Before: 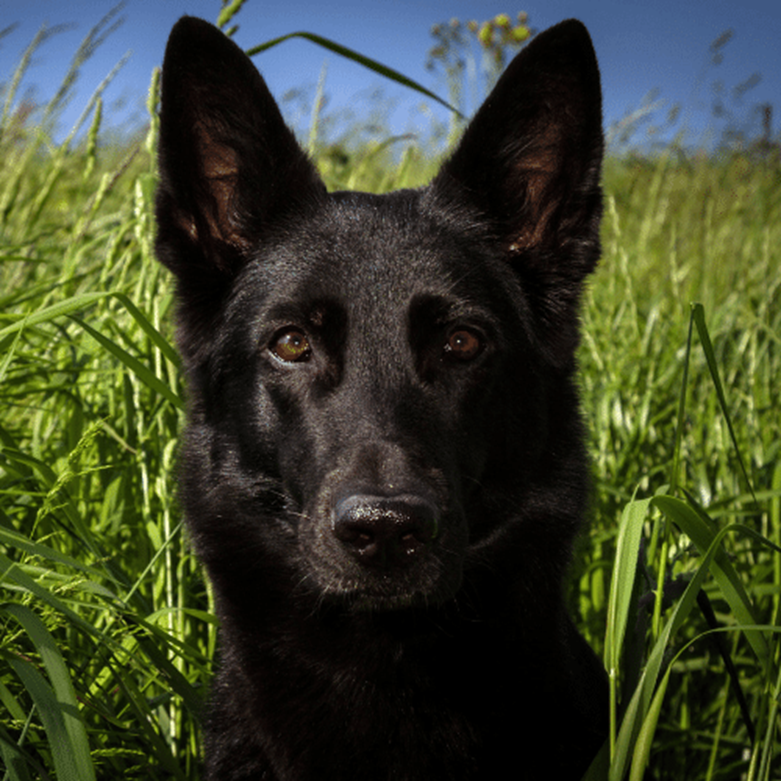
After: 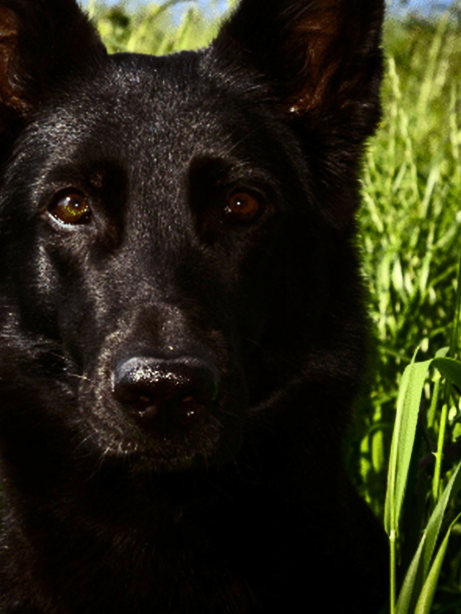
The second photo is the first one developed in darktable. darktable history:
contrast brightness saturation: contrast 0.4, brightness 0.1, saturation 0.21
crop and rotate: left 28.256%, top 17.734%, right 12.656%, bottom 3.573%
